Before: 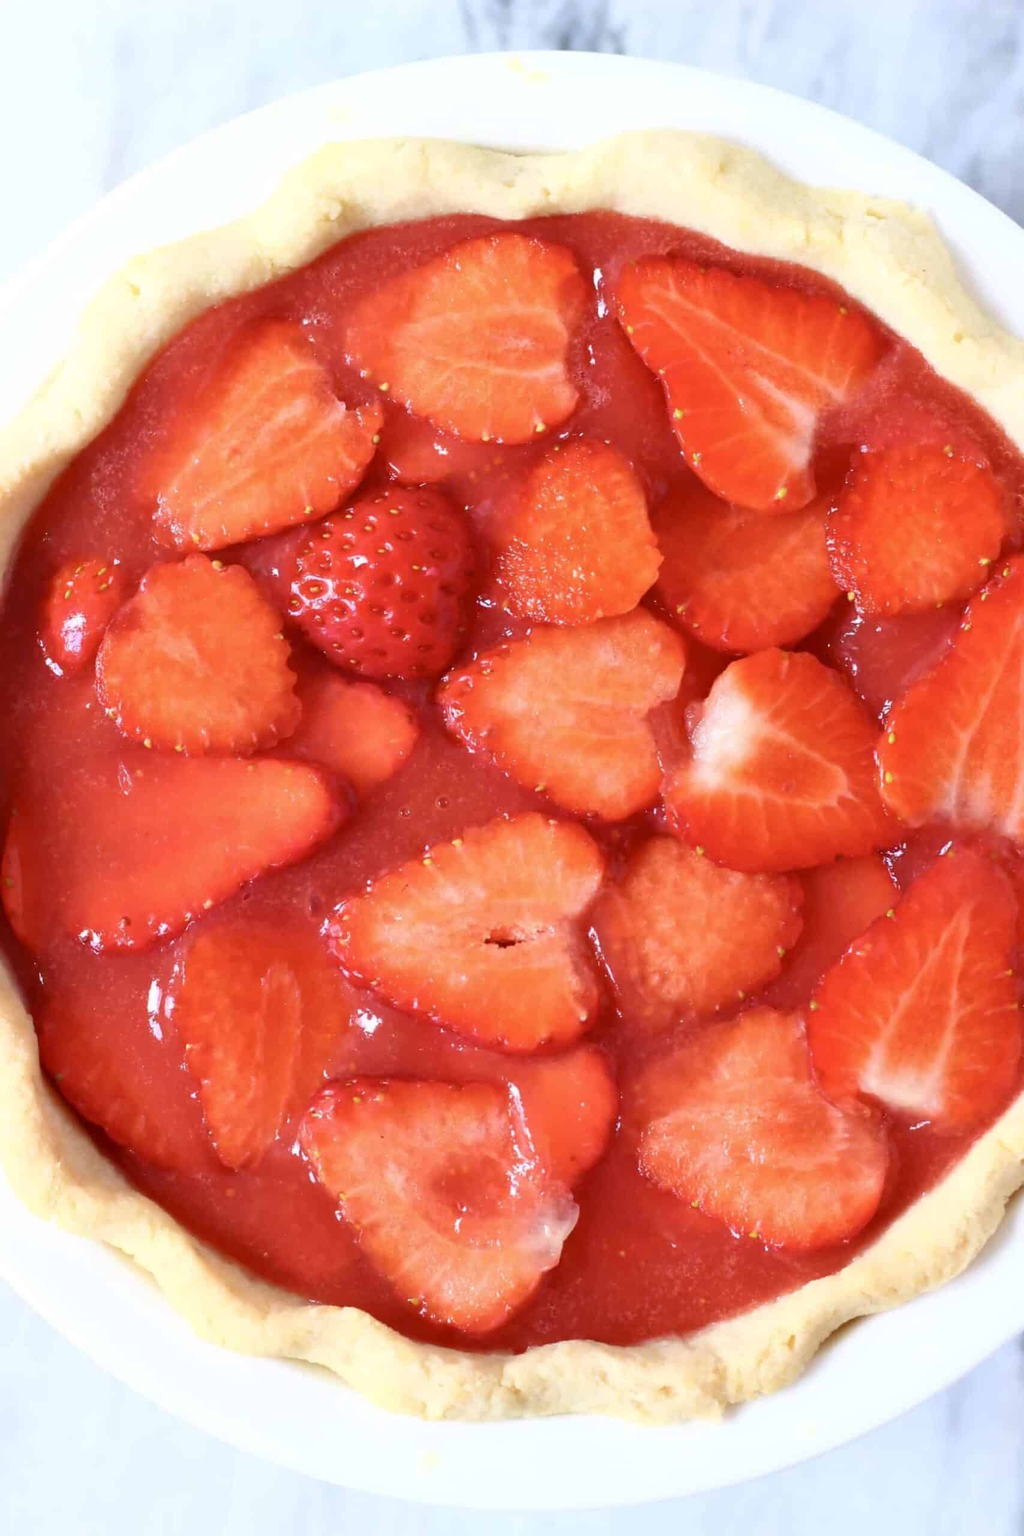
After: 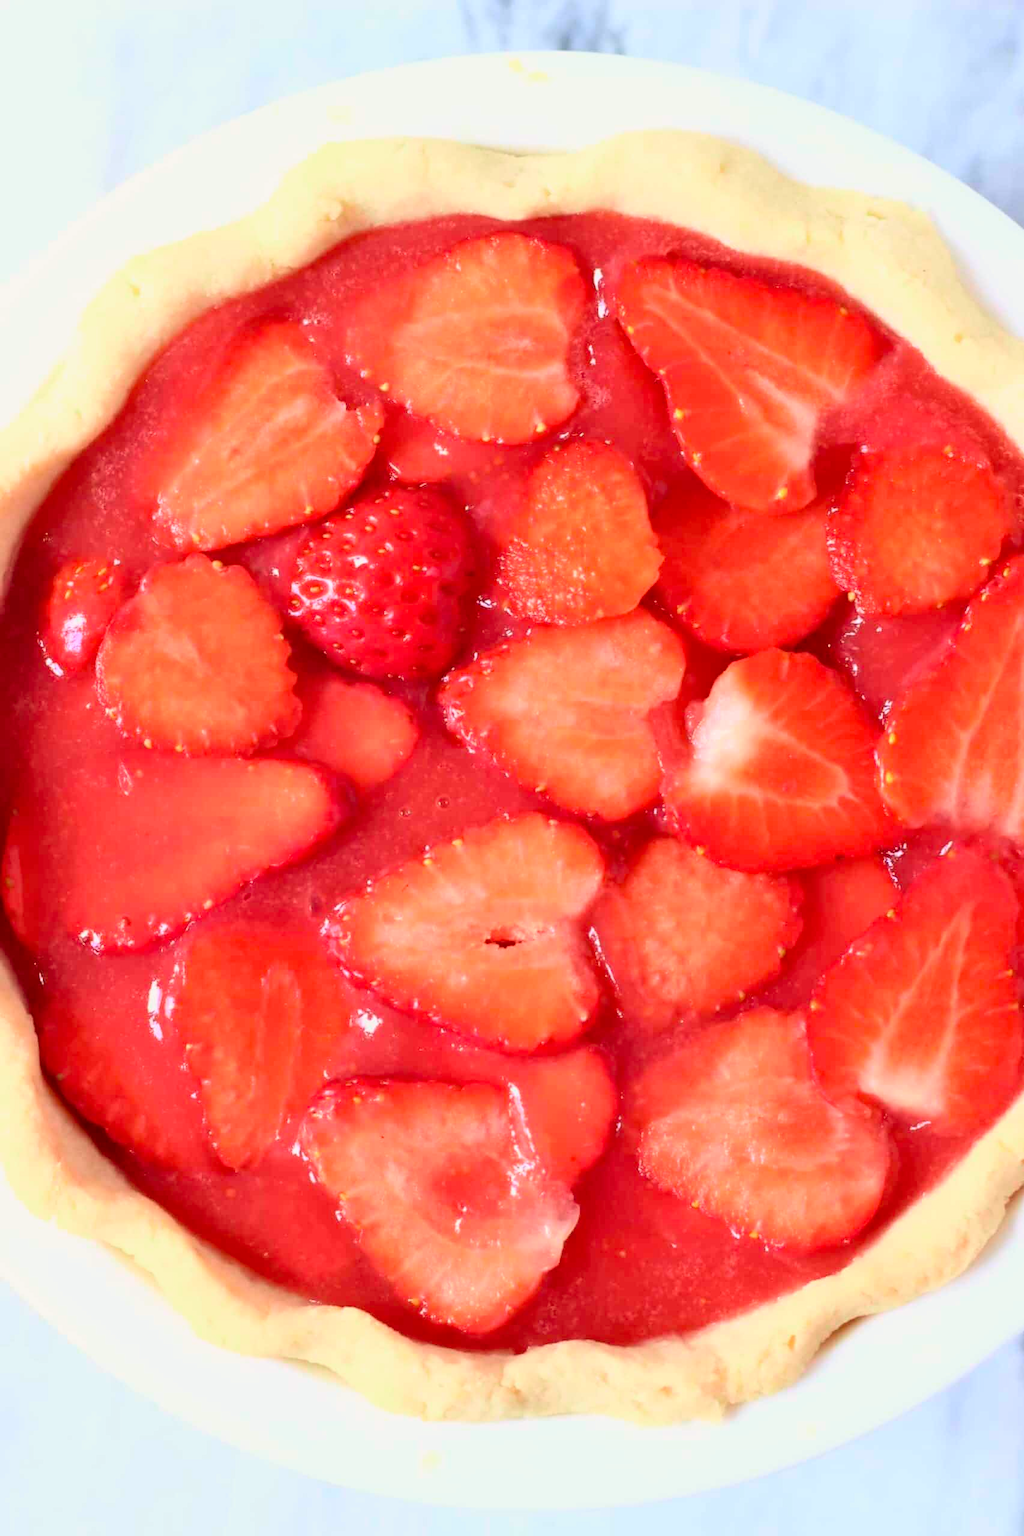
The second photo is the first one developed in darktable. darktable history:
tone curve: curves: ch0 [(0, 0.021) (0.049, 0.044) (0.152, 0.14) (0.328, 0.377) (0.473, 0.543) (0.641, 0.705) (0.868, 0.887) (1, 0.969)]; ch1 [(0, 0) (0.302, 0.331) (0.427, 0.433) (0.472, 0.47) (0.502, 0.503) (0.522, 0.526) (0.564, 0.591) (0.602, 0.632) (0.677, 0.701) (0.859, 0.885) (1, 1)]; ch2 [(0, 0) (0.33, 0.301) (0.447, 0.44) (0.487, 0.496) (0.502, 0.516) (0.535, 0.554) (0.565, 0.598) (0.618, 0.629) (1, 1)], color space Lab, independent channels, preserve colors none
